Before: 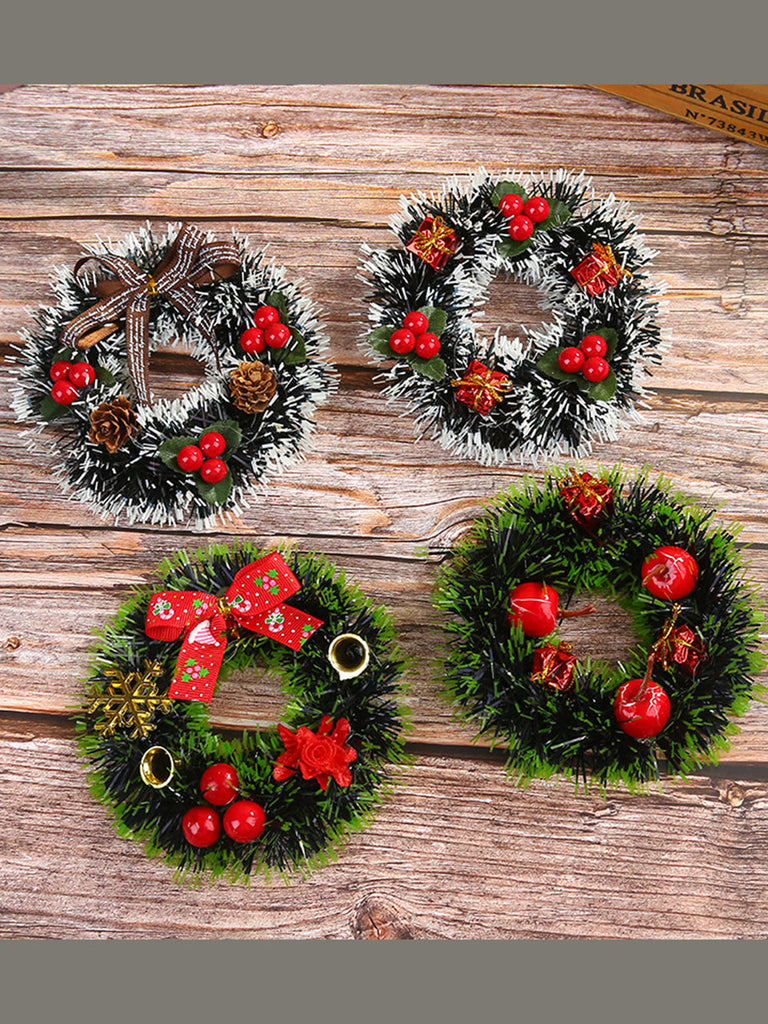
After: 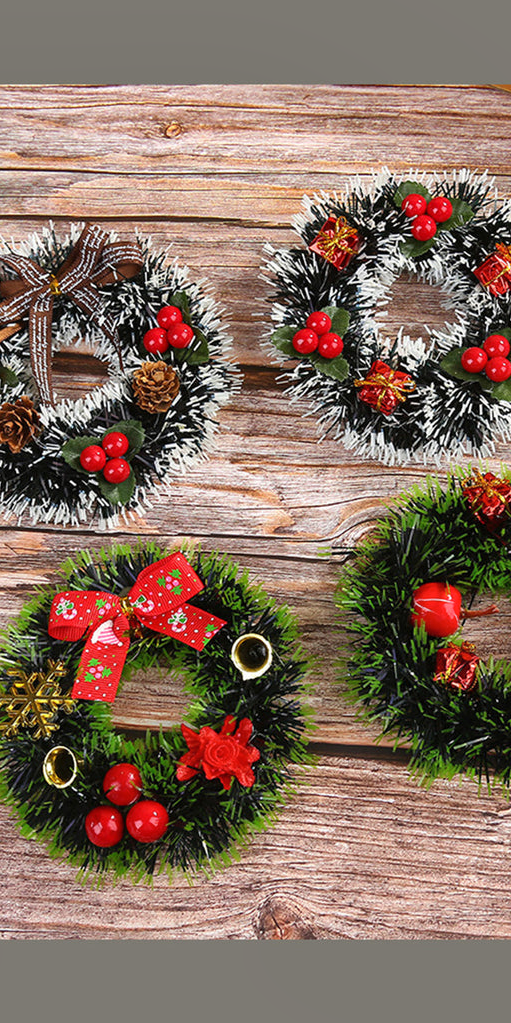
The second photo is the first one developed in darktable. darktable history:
crop and rotate: left 12.673%, right 20.66%
shadows and highlights: low approximation 0.01, soften with gaussian
